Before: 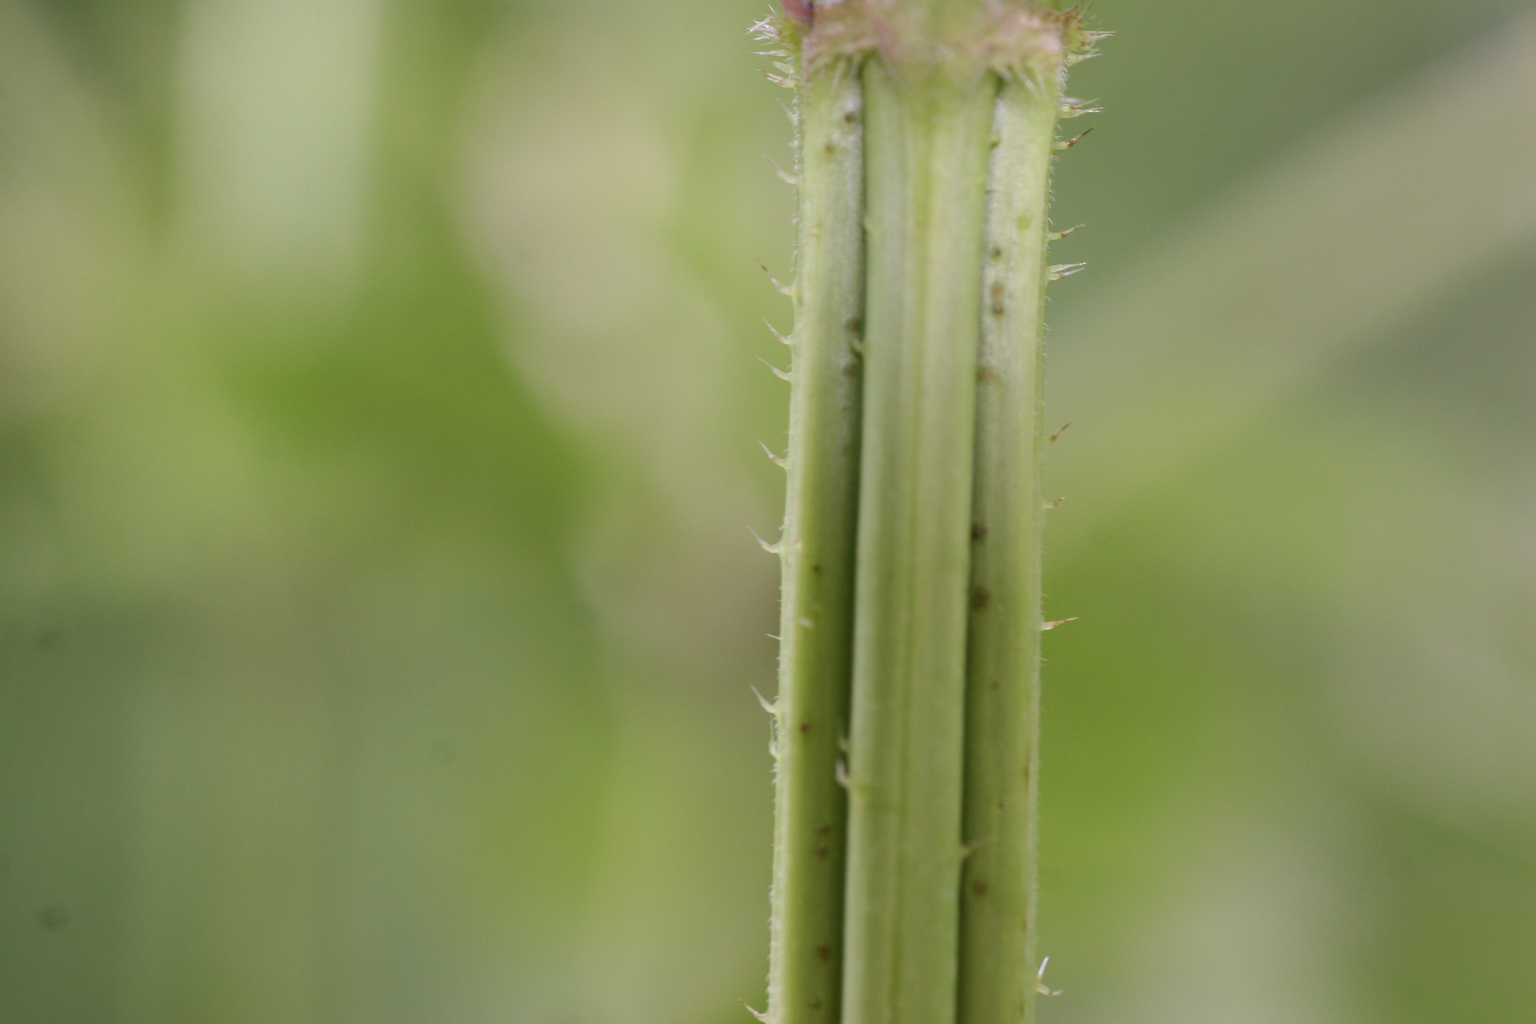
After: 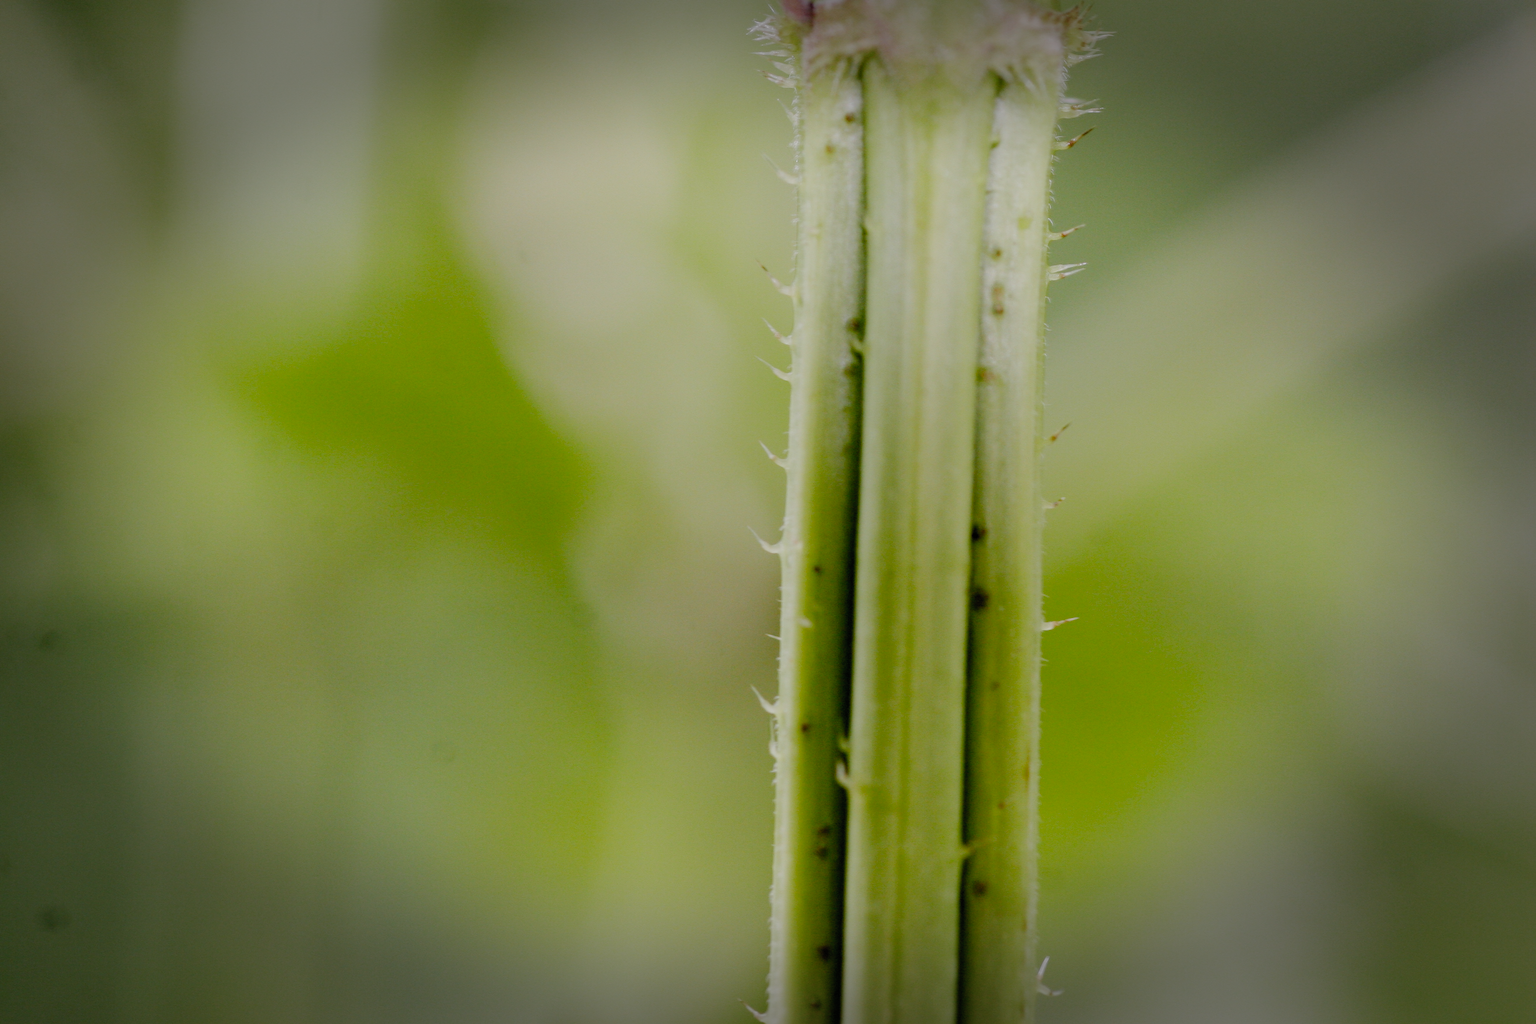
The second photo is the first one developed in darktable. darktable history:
vignetting: fall-off start 66.7%, fall-off radius 39.74%, brightness -0.576, saturation -0.258, automatic ratio true, width/height ratio 0.671, dithering 16-bit output
filmic rgb: black relative exposure -2.85 EV, white relative exposure 4.56 EV, hardness 1.77, contrast 1.25, preserve chrominance no, color science v5 (2021)
